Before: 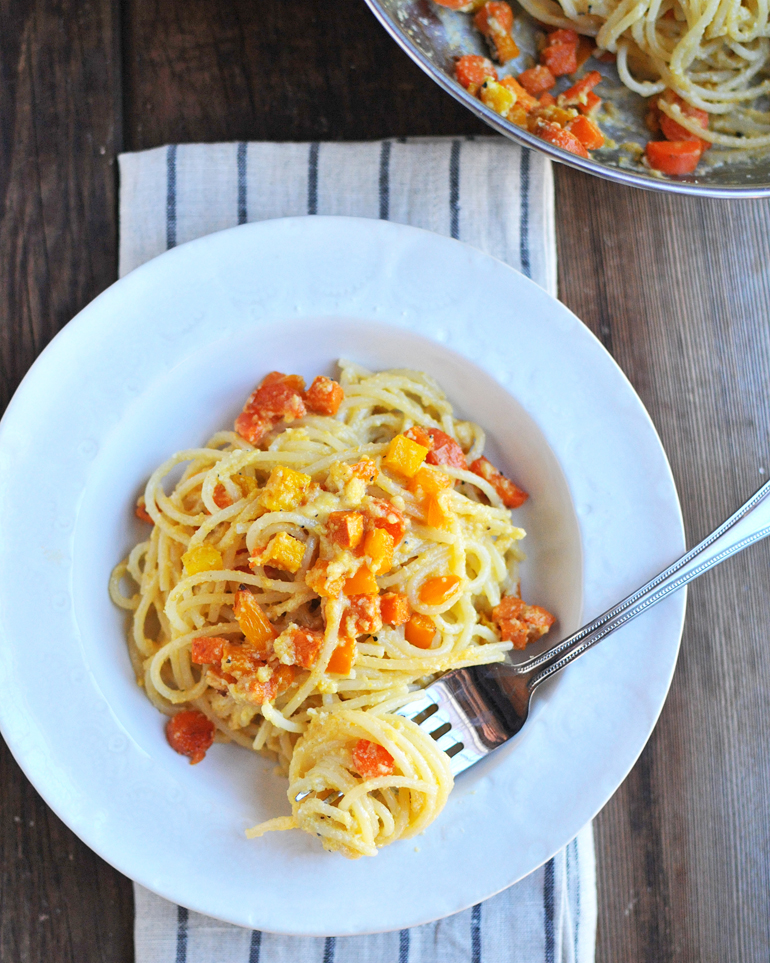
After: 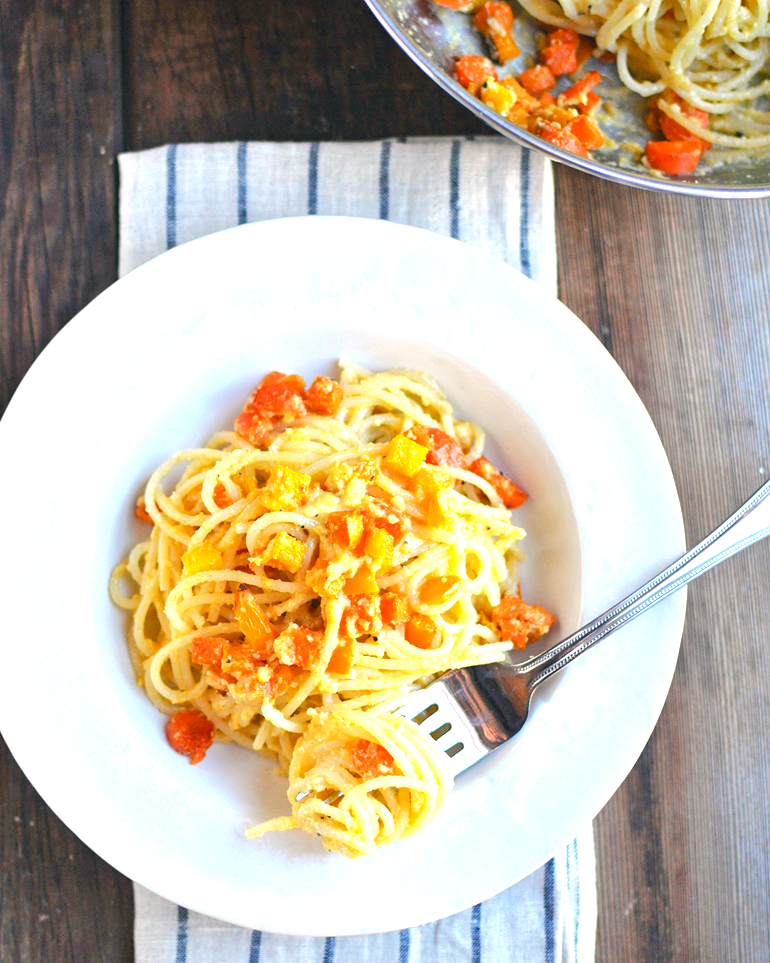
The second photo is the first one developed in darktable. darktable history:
color balance rgb: shadows lift › chroma 2%, shadows lift › hue 219.6°, power › hue 313.2°, highlights gain › chroma 3%, highlights gain › hue 75.6°, global offset › luminance 0.5%, perceptual saturation grading › global saturation 15.33%, perceptual saturation grading › highlights -19.33%, perceptual saturation grading › shadows 20%, global vibrance 20%
exposure: black level correction 0.001, exposure 0.675 EV, compensate highlight preservation false
base curve: curves: ch0 [(0, 0) (0.235, 0.266) (0.503, 0.496) (0.786, 0.72) (1, 1)]
